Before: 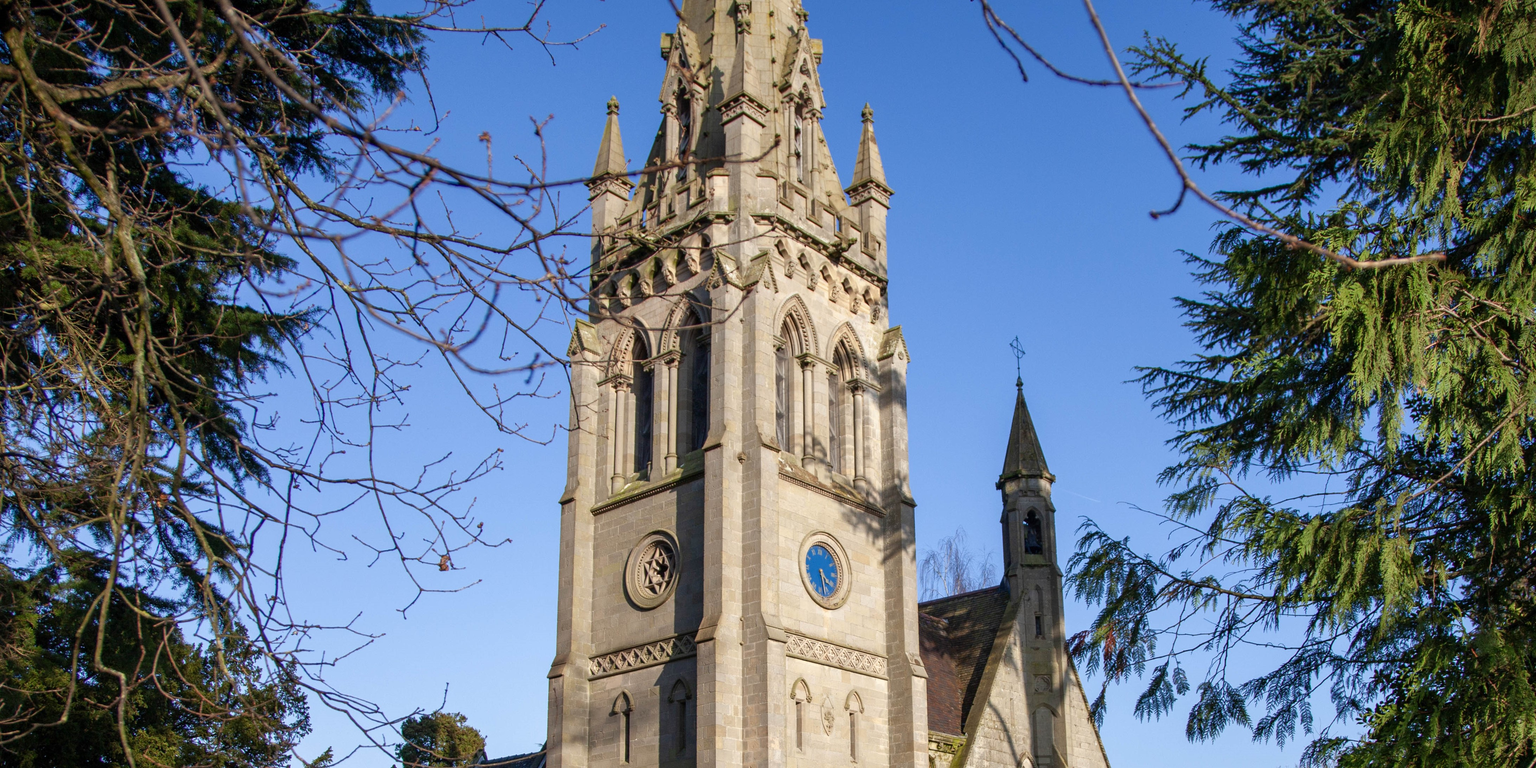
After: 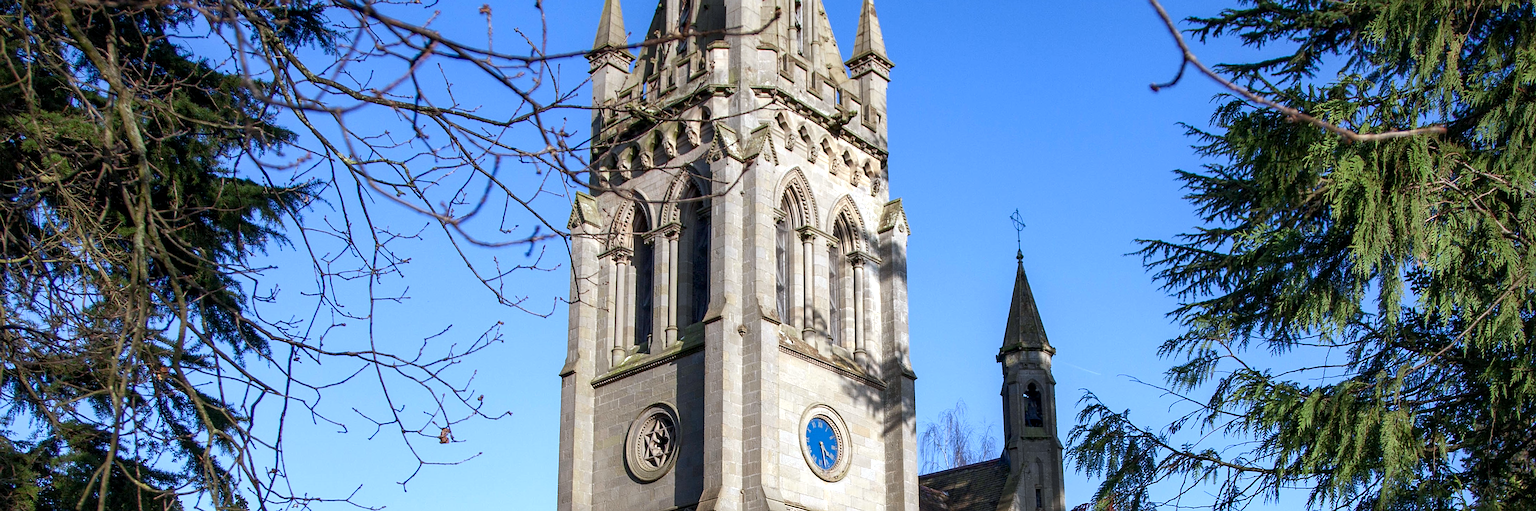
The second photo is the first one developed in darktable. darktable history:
color calibration: x 0.37, y 0.382, temperature 4315.6 K
tone equalizer: -8 EV -0.001 EV, -7 EV 0.001 EV, -6 EV -0.002 EV, -5 EV -0.002 EV, -4 EV -0.08 EV, -3 EV -0.225 EV, -2 EV -0.248 EV, -1 EV 0.098 EV, +0 EV 0.315 EV
local contrast: highlights 104%, shadows 102%, detail 119%, midtone range 0.2
crop: top 16.65%, bottom 16.718%
sharpen: on, module defaults
